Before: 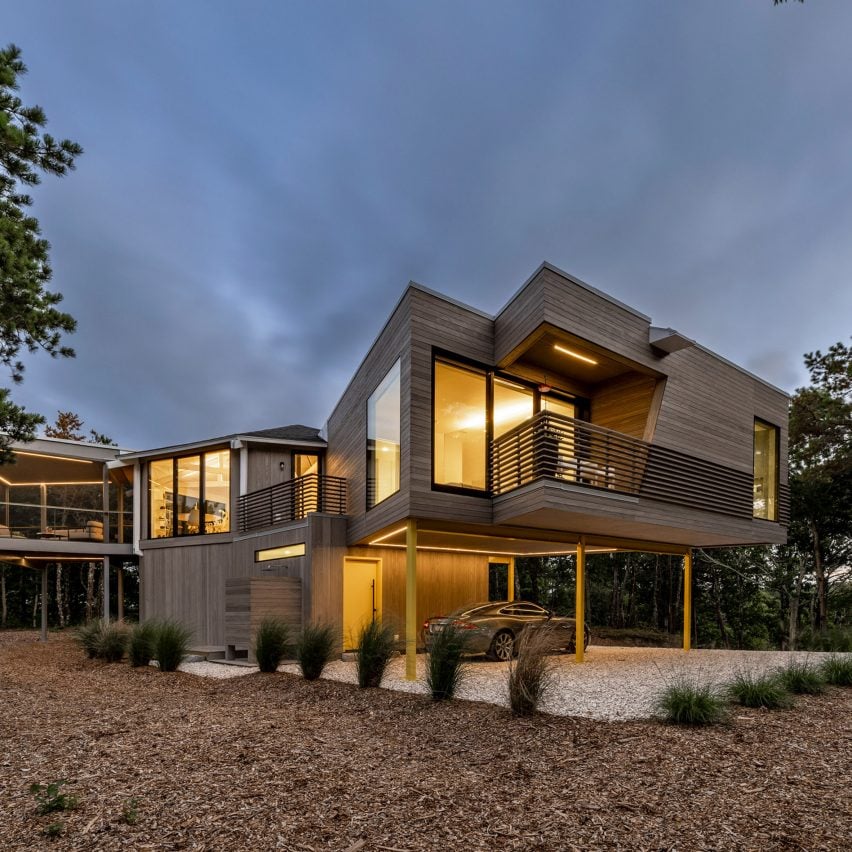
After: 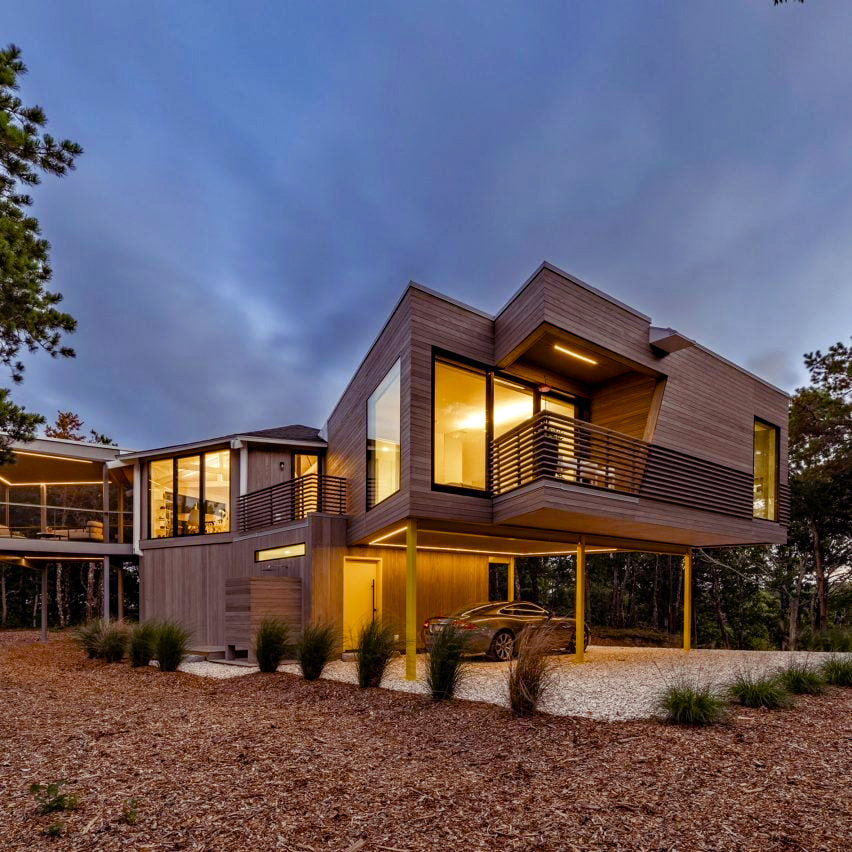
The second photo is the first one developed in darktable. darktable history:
haze removal: compatibility mode true, adaptive false
color balance rgb: shadows lift › chroma 6.429%, shadows lift › hue 304.97°, perceptual saturation grading › global saturation 20%, perceptual saturation grading › highlights -24.866%, perceptual saturation grading › shadows 49.456%
